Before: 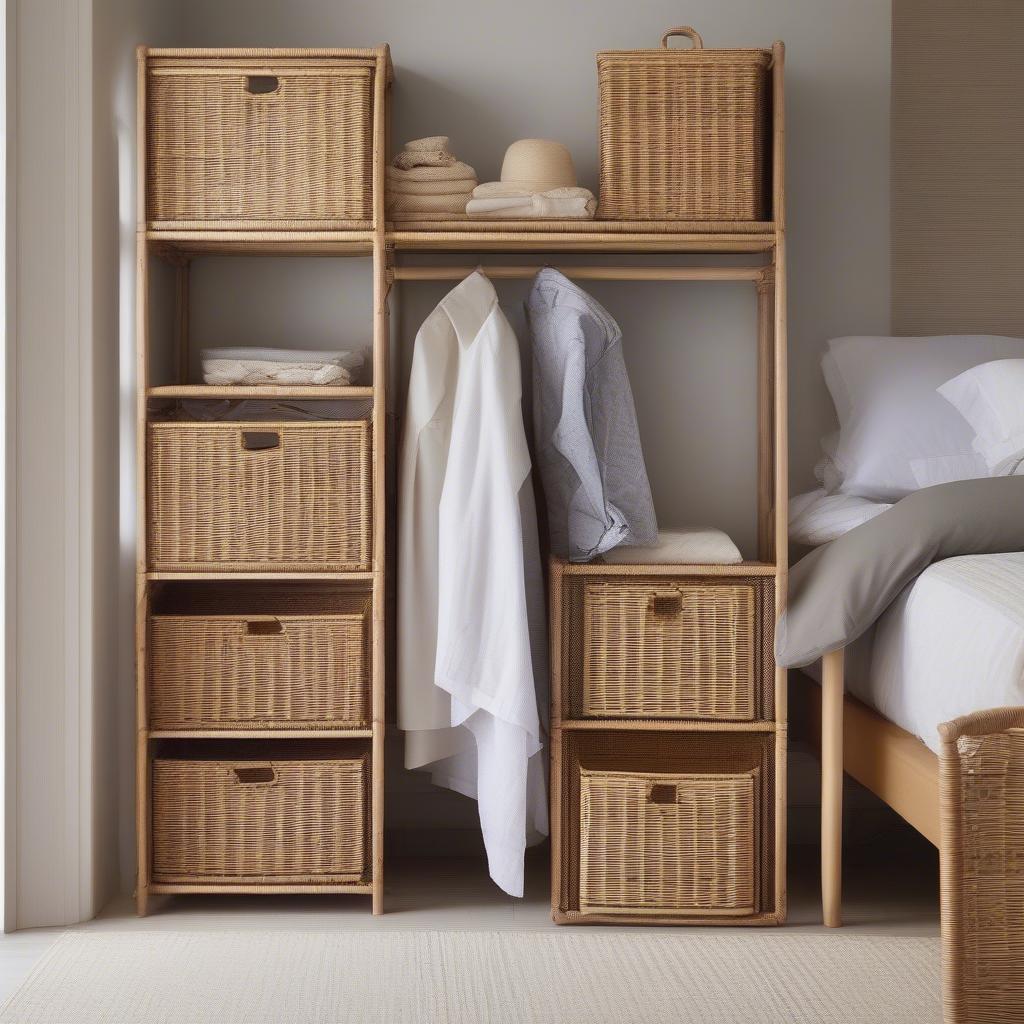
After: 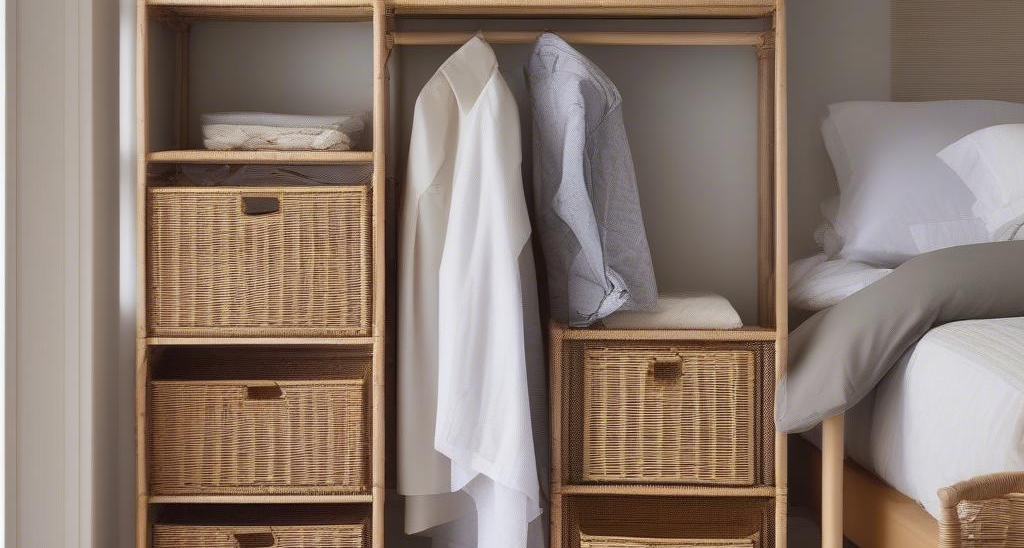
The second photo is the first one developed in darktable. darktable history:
crop and rotate: top 23.043%, bottom 23.437%
